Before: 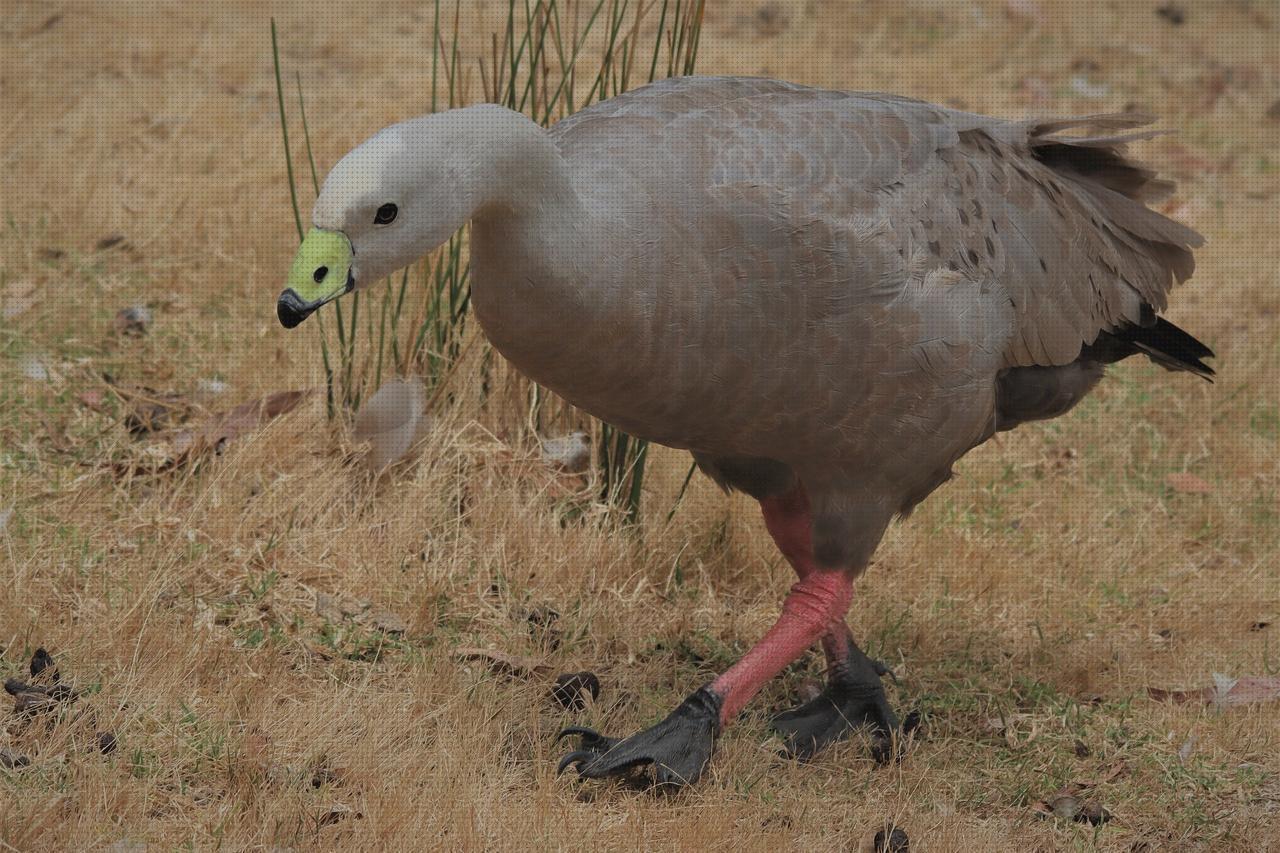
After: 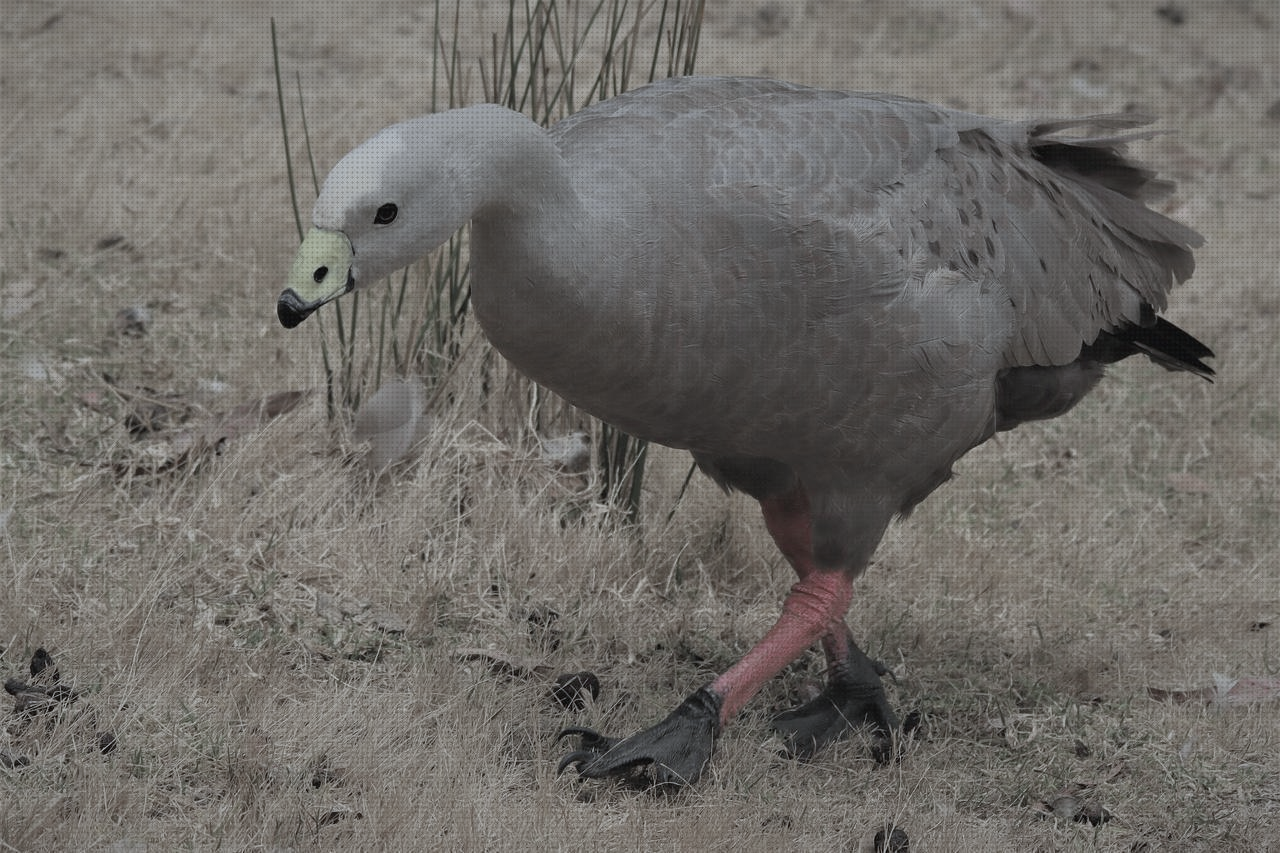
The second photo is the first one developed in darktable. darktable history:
color zones: curves: ch1 [(0, 0.34) (0.143, 0.164) (0.286, 0.152) (0.429, 0.176) (0.571, 0.173) (0.714, 0.188) (0.857, 0.199) (1, 0.34)]
white balance: red 0.924, blue 1.095
